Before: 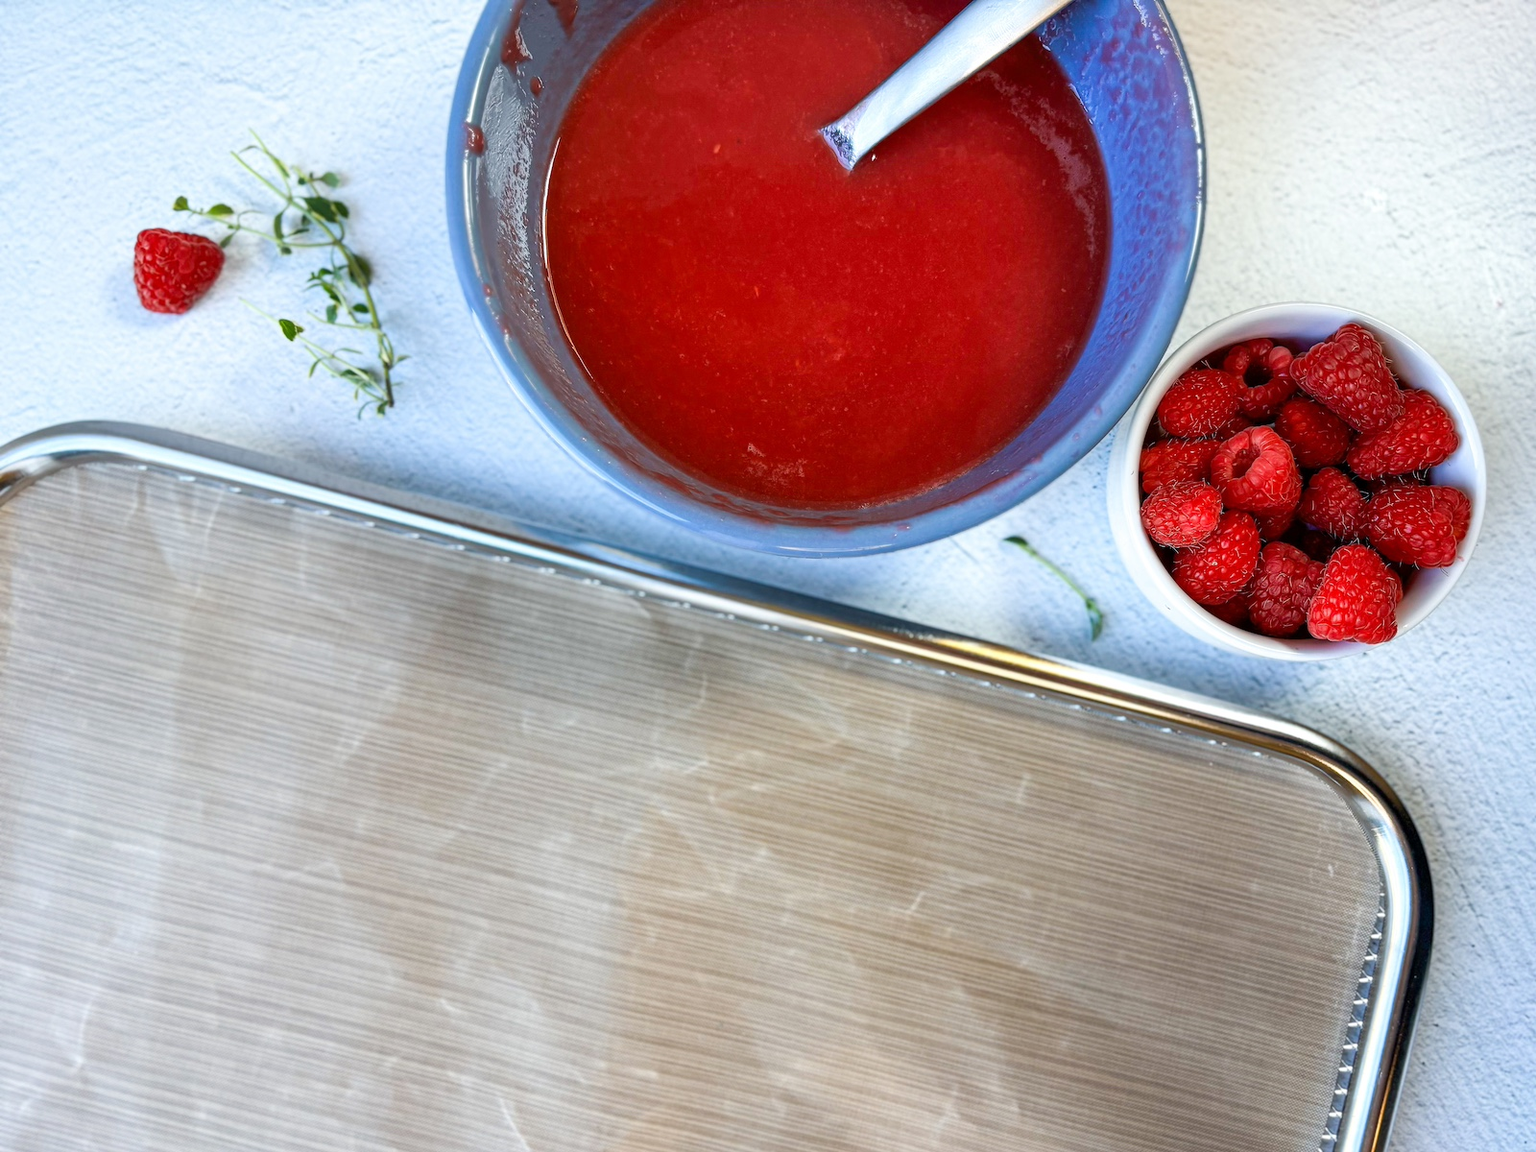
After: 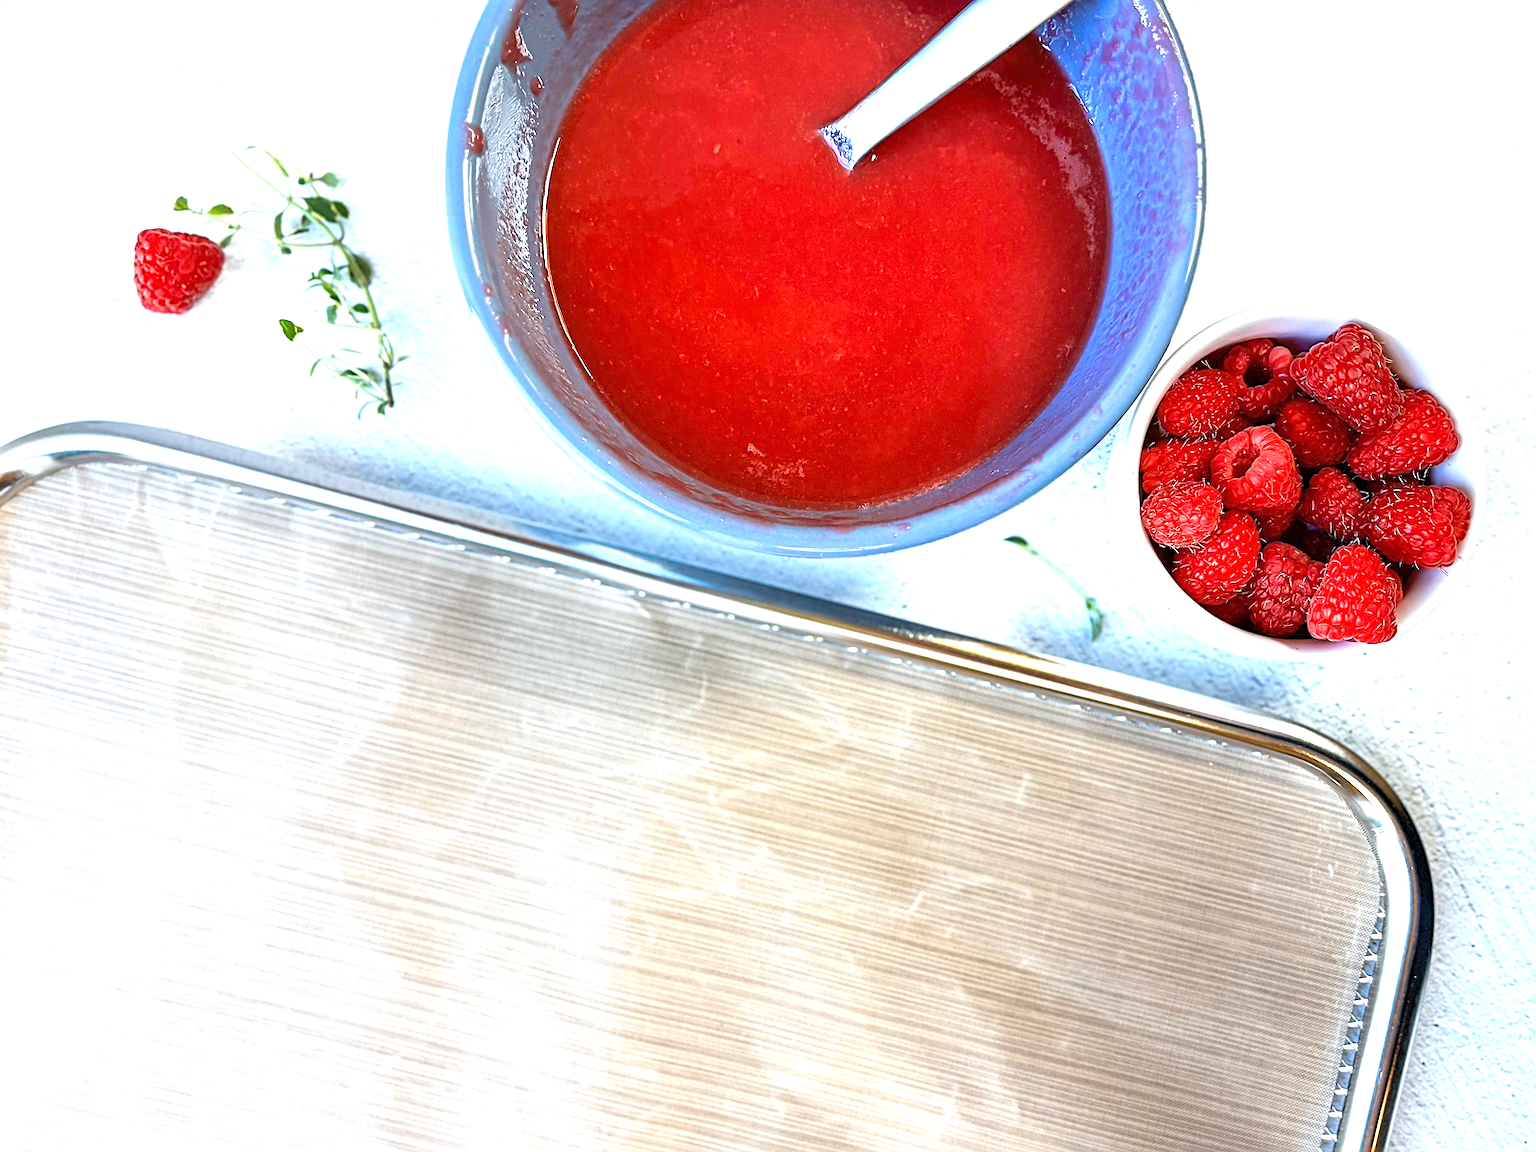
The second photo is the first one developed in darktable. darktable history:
sharpen: on, module defaults
tone equalizer: on, module defaults
exposure: black level correction 0, exposure 1 EV, compensate exposure bias true, compensate highlight preservation false
